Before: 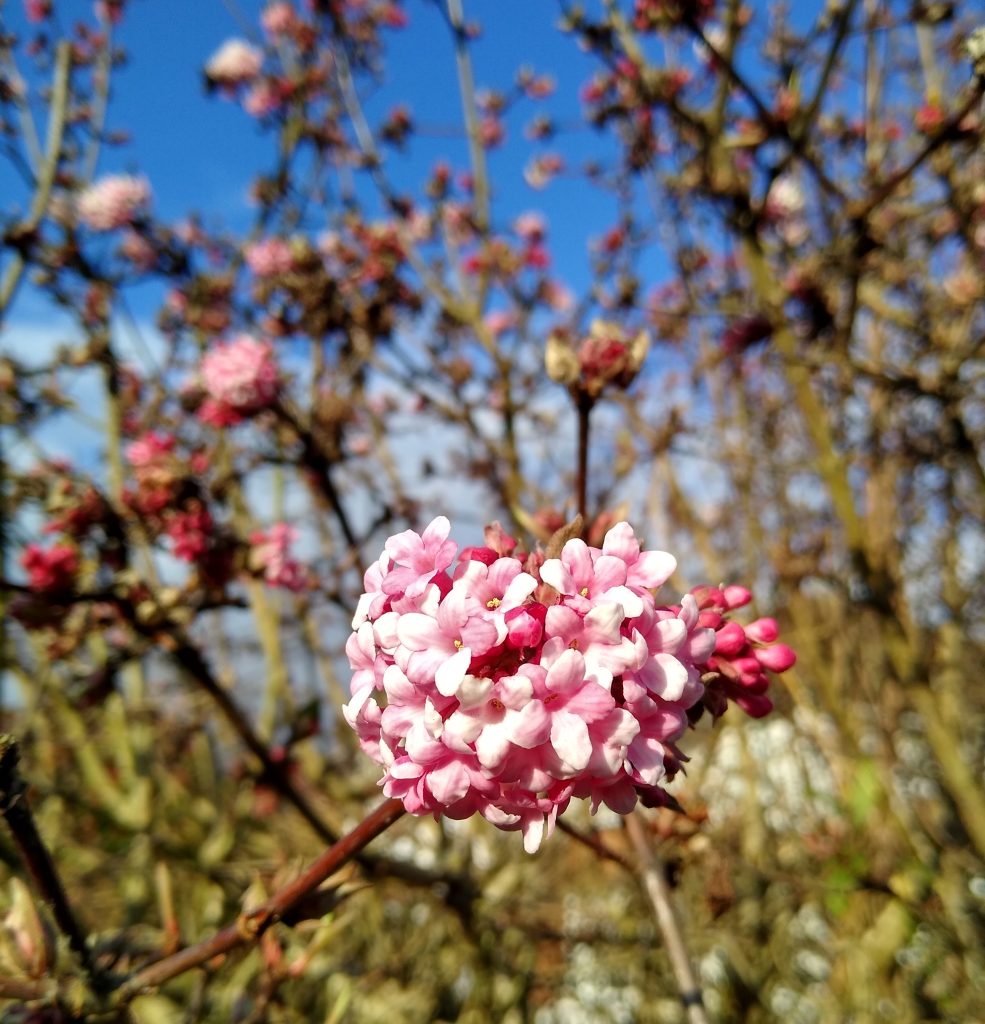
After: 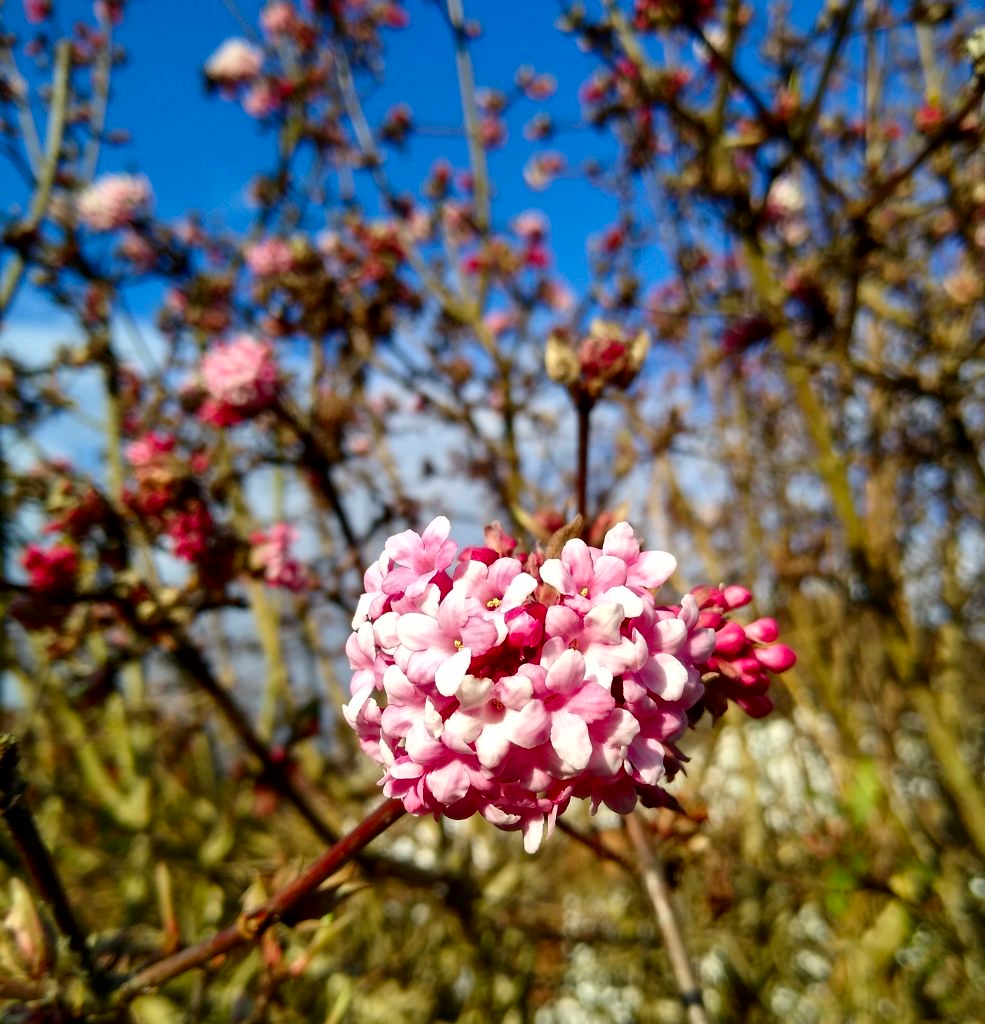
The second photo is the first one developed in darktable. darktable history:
contrast brightness saturation: contrast 0.127, brightness -0.064, saturation 0.155
